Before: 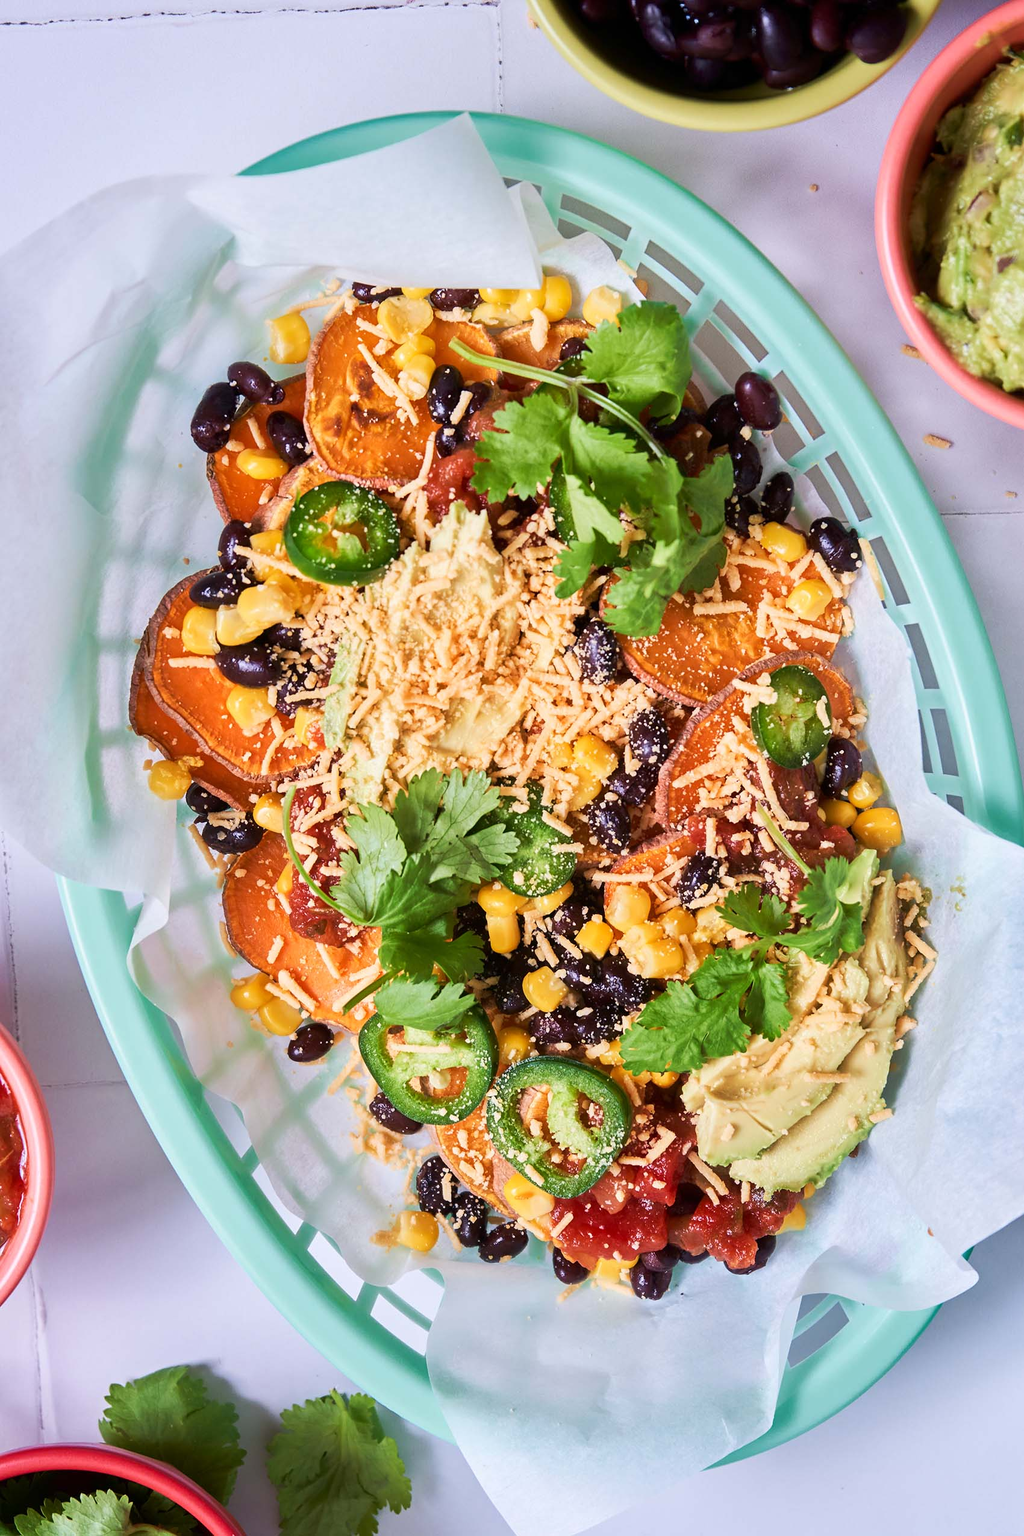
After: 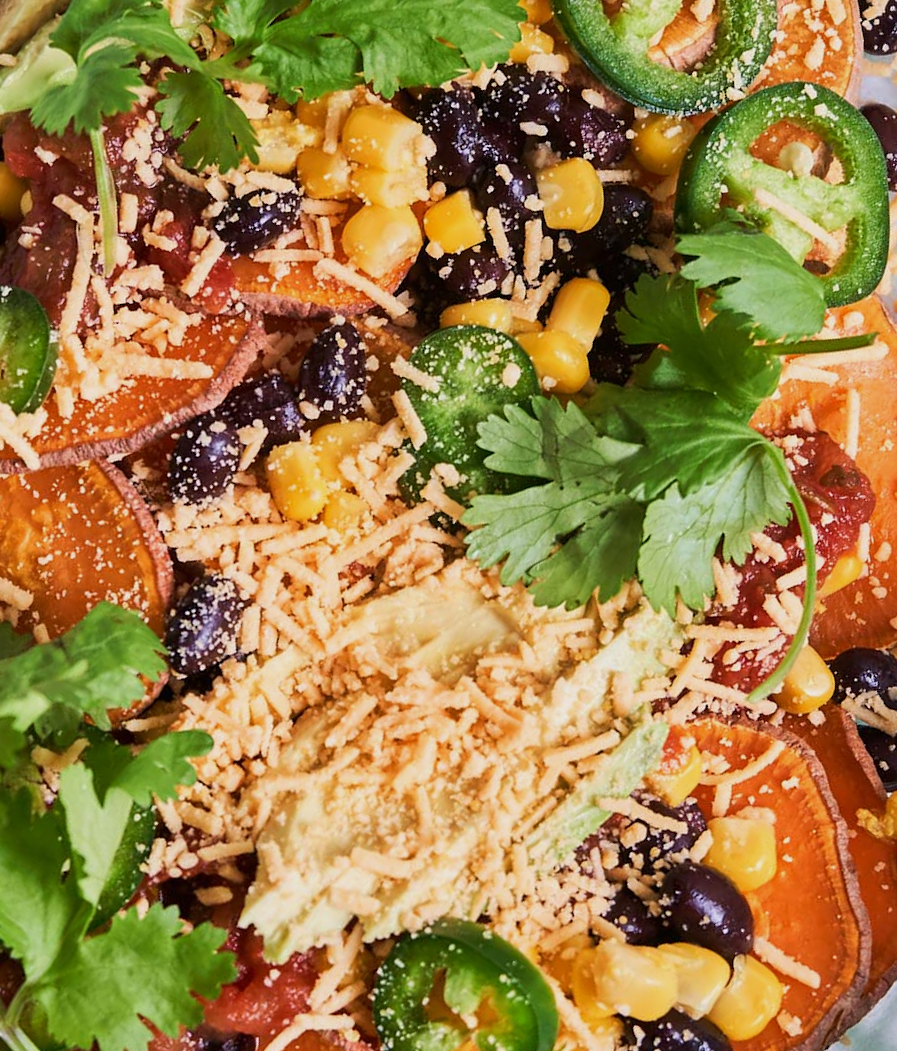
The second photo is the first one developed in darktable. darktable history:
tone equalizer: on, module defaults
exposure: exposure -0.253 EV, compensate highlight preservation false
crop and rotate: angle 148.52°, left 9.118%, top 15.565%, right 4.465%, bottom 16.998%
